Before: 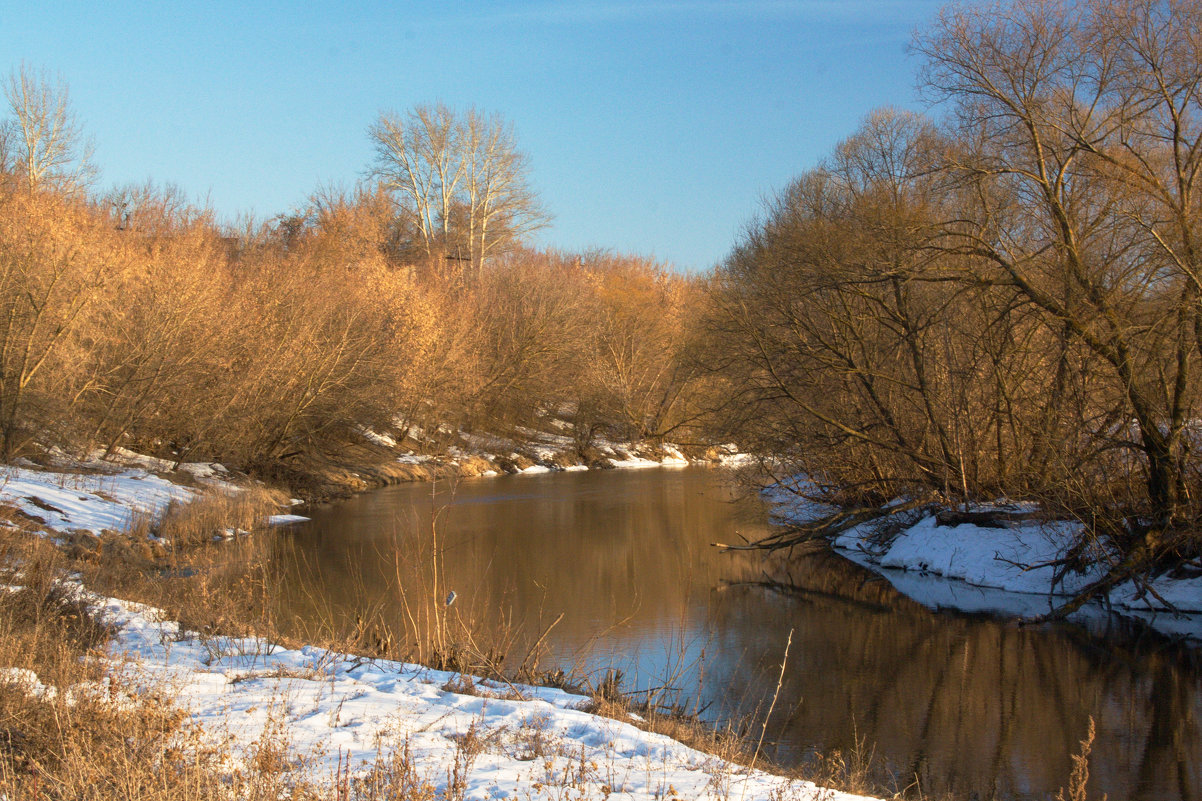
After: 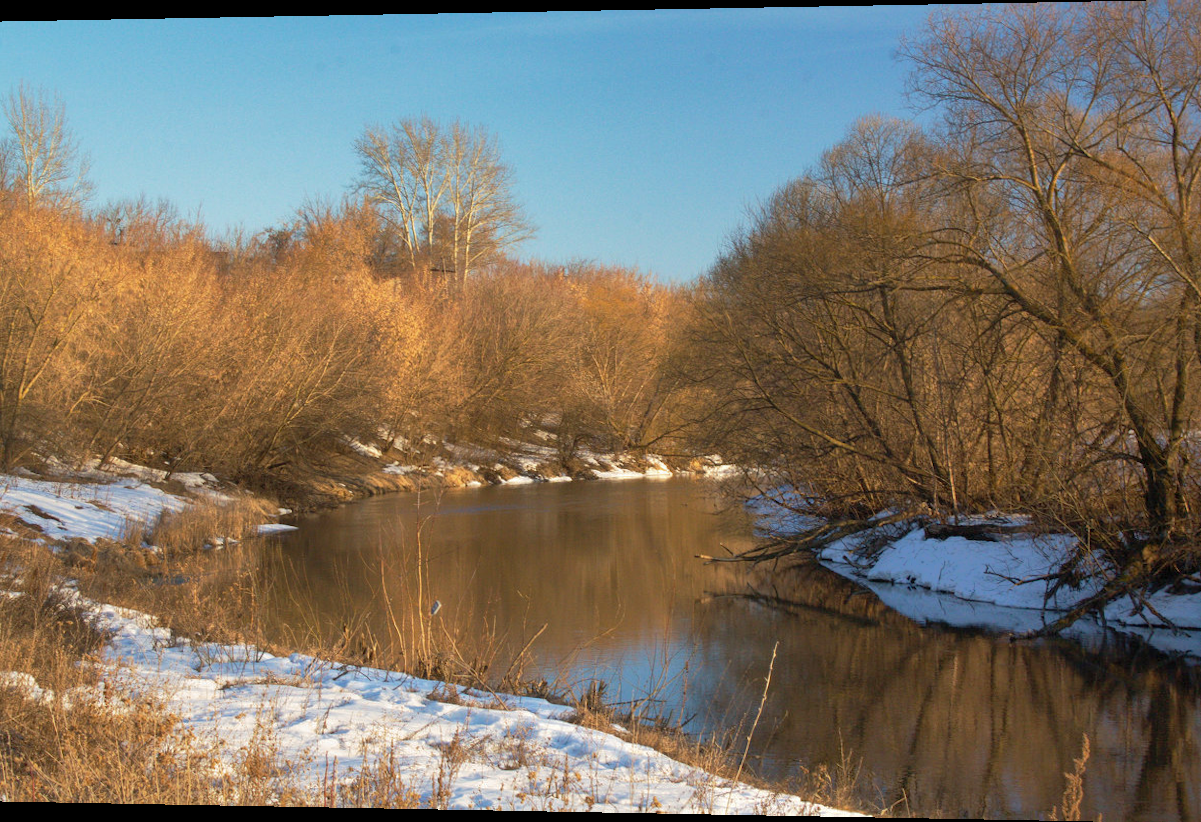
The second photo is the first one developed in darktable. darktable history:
rotate and perspective: lens shift (horizontal) -0.055, automatic cropping off
shadows and highlights: on, module defaults
